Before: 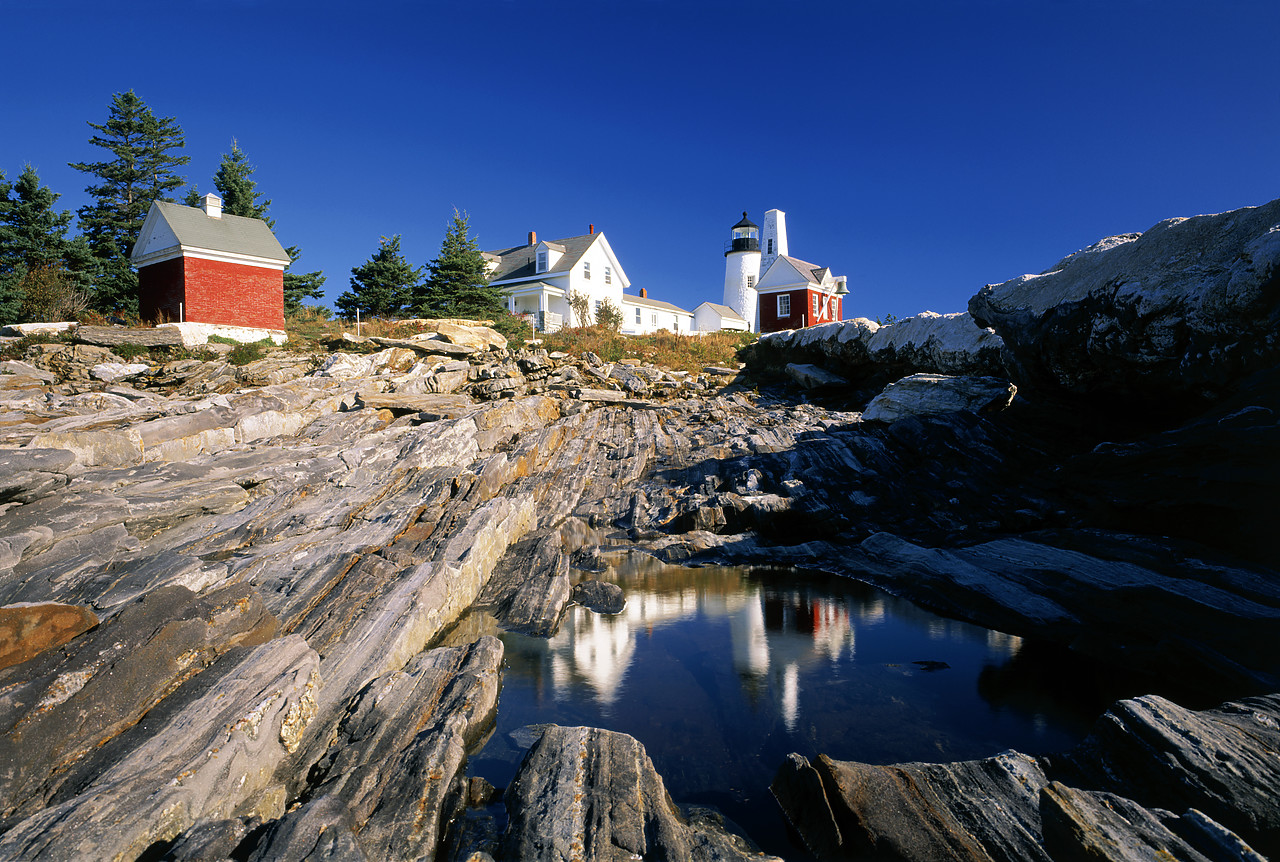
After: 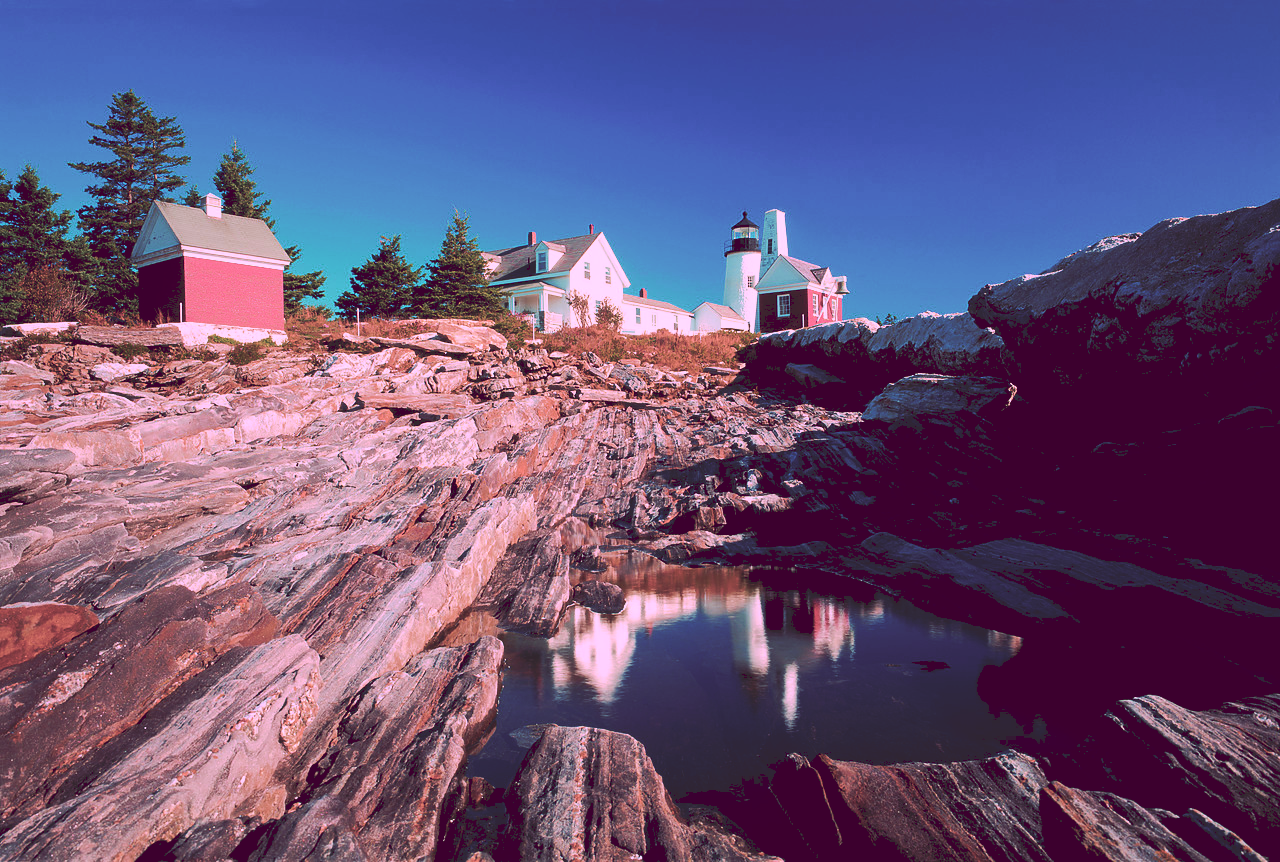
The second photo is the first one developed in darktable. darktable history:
tone curve: curves: ch0 [(0, 0) (0.003, 0.156) (0.011, 0.156) (0.025, 0.157) (0.044, 0.164) (0.069, 0.172) (0.1, 0.181) (0.136, 0.191) (0.177, 0.214) (0.224, 0.245) (0.277, 0.285) (0.335, 0.333) (0.399, 0.387) (0.468, 0.471) (0.543, 0.556) (0.623, 0.648) (0.709, 0.734) (0.801, 0.809) (0.898, 0.891) (1, 1)], preserve colors none
color look up table: target L [78.27, 96.46, 79.47, 81.44, 79.57, 86.32, 80.5, 76.46, 68.8, 54.39, 60.32, 55.99, 31.93, 4.594, 202.08, 70.27, 75, 81.36, 67.96, 67.54, 64.32, 59.91, 55.96, 60.66, 52.02, 45.94, 33.17, 30.15, 76.87, 62.56, 52.28, 79.66, 57.17, 50.13, 45.9, 54.23, 39.5, 30.98, 47.41, 25.35, 10.91, 94.8, 80.16, 79.79, 80.2, 72.42, 65.77, 50.96, 38.51], target a [29.79, 1.078, -58.3, 13.4, -53.04, 9.207, -18.87, 10.26, -17.65, 19.78, -35.75, 9.512, -0.159, 30.99, 0, 40.55, 42.14, 54.05, 47.78, 53.39, 73.97, 32.58, 34.91, 54.11, 49.73, 37.61, 30.39, 41.55, 9.078, 25.38, 43.45, -33.26, 19.19, 57.11, 33.91, -5.192, 23.06, 16.39, 20.47, 36.77, 31.46, 21.41, -53.34, -28.39, -45.26, -8.697, -39.79, -13.44, -17.56], target b [24.52, 68.28, 40.32, 55.01, 50.72, 17.04, 28.85, 37.22, 46.28, 30.78, 28.58, 6.533, 24.13, -4.714, -0.001, 33.8, 2.997, -33.48, 26.6, 3.898, -45.6, 2.827, 24.83, 10.18, -0.849, 12.1, 18.61, -0.979, -40.54, -59.39, -73.25, -36.21, -66.92, -48.94, -59.65, -36.89, -30.99, -7.192, -58.01, -43.56, -26.66, -11.75, 28.7, 10.44, -6.985, -7.935, 16.92, -14.5, 0.9], num patches 49
